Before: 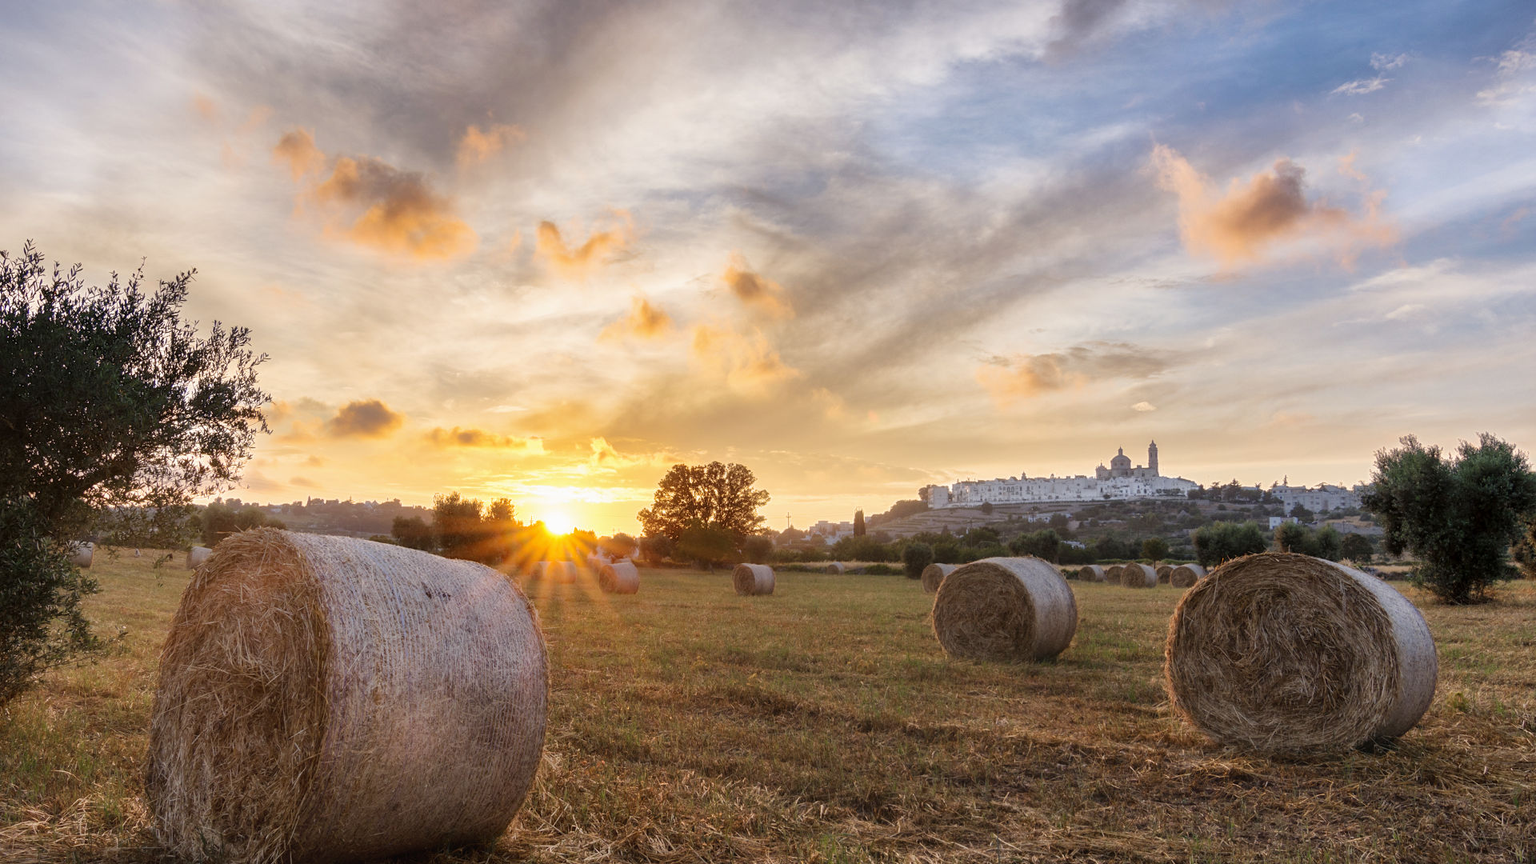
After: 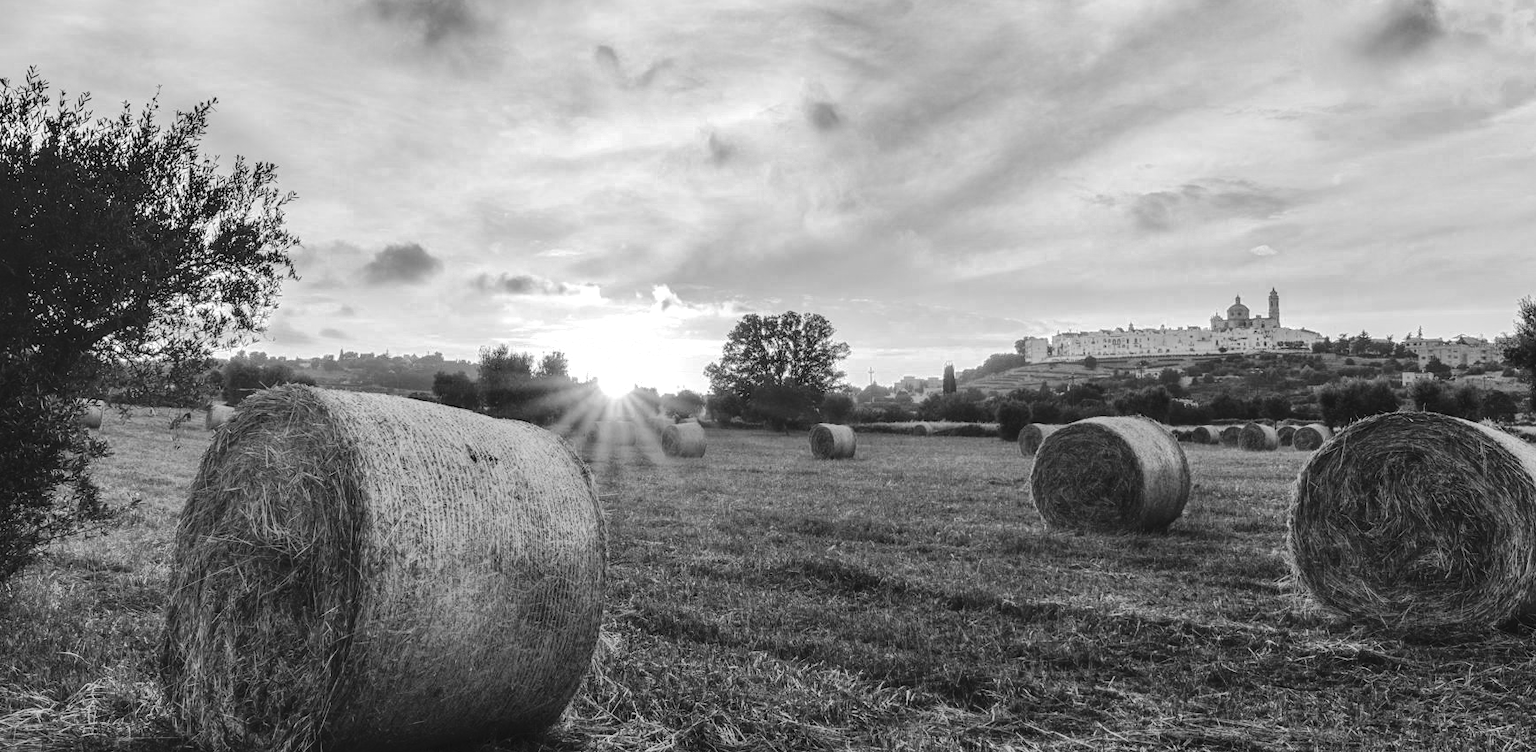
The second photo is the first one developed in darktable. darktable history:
local contrast: on, module defaults
color zones: curves: ch0 [(0.002, 0.593) (0.143, 0.417) (0.285, 0.541) (0.455, 0.289) (0.608, 0.327) (0.727, 0.283) (0.869, 0.571) (1, 0.603)]; ch1 [(0, 0) (0.143, 0) (0.286, 0) (0.429, 0) (0.571, 0) (0.714, 0) (0.857, 0)]
tone curve: curves: ch0 [(0, 0) (0.003, 0.062) (0.011, 0.07) (0.025, 0.083) (0.044, 0.094) (0.069, 0.105) (0.1, 0.117) (0.136, 0.136) (0.177, 0.164) (0.224, 0.201) (0.277, 0.256) (0.335, 0.335) (0.399, 0.424) (0.468, 0.529) (0.543, 0.641) (0.623, 0.725) (0.709, 0.787) (0.801, 0.849) (0.898, 0.917) (1, 1)], color space Lab, independent channels, preserve colors none
crop: top 20.844%, right 9.436%, bottom 0.235%
